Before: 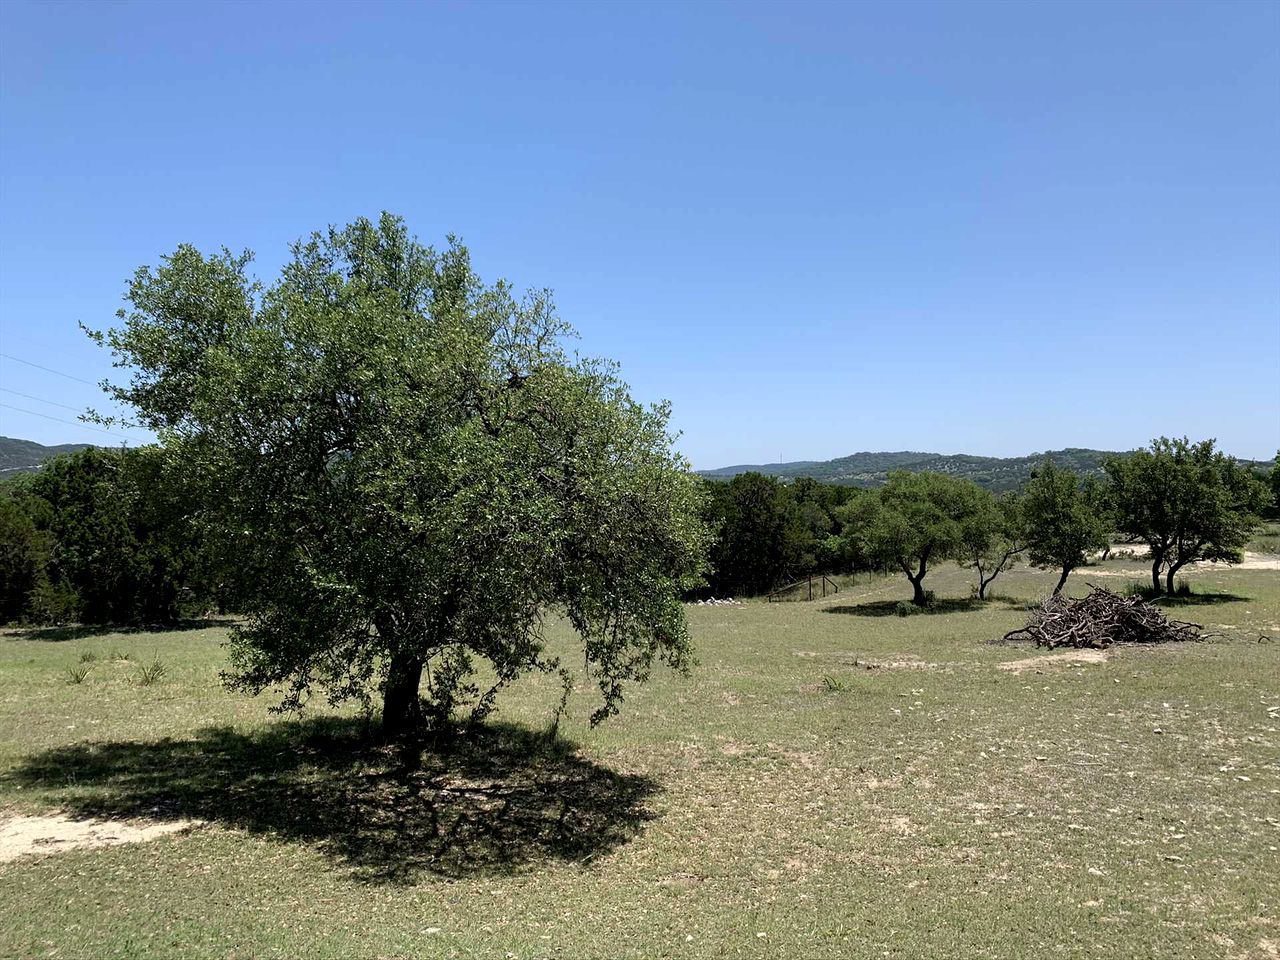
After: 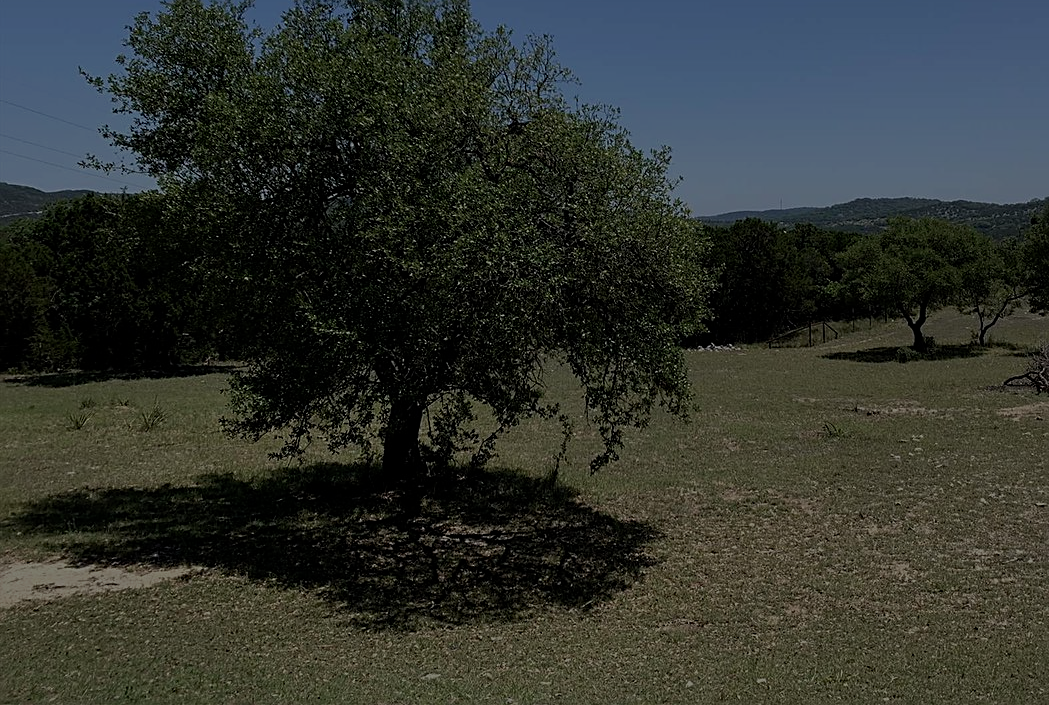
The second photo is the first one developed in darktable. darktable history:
crop: top 26.53%, right 18.04%
sharpen: on, module defaults
exposure: exposure -2.349 EV, compensate exposure bias true, compensate highlight preservation false
